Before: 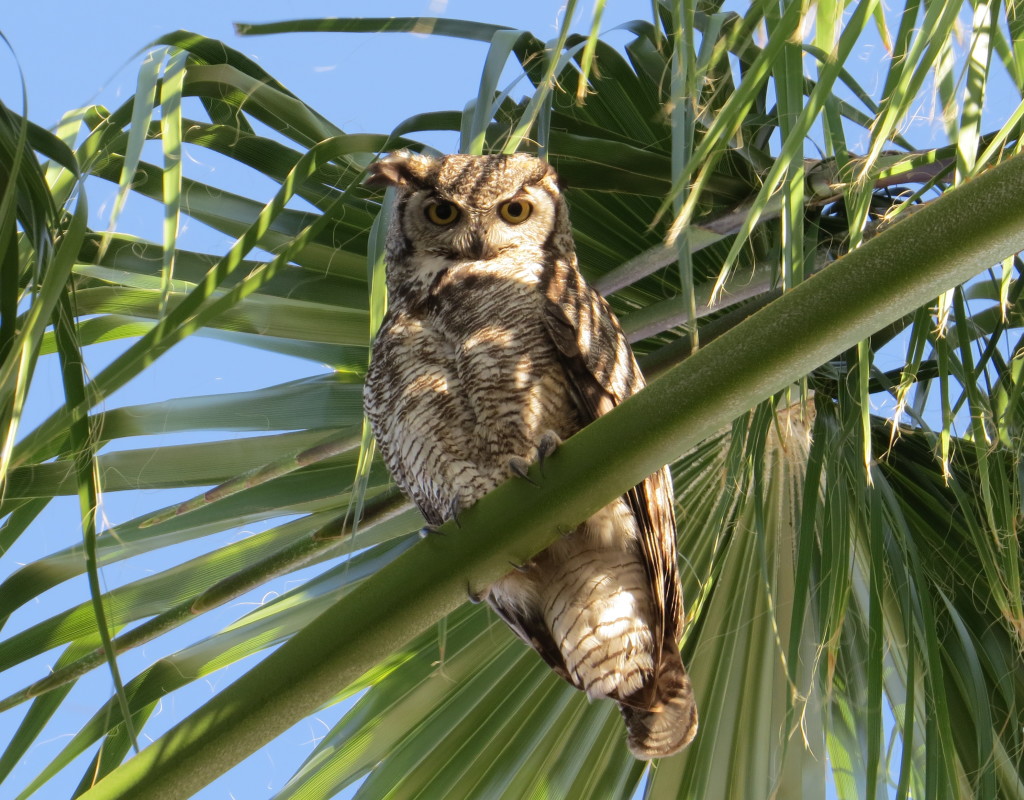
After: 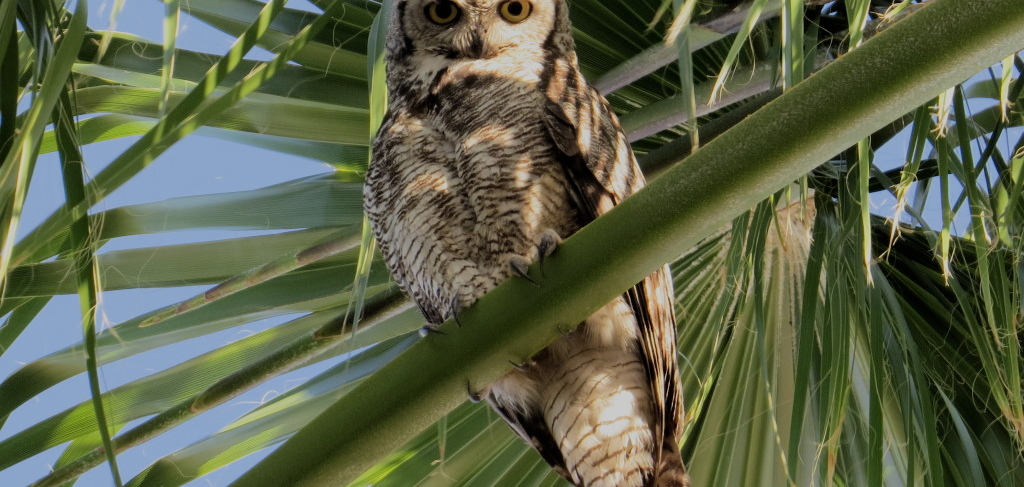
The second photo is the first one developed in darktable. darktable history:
crop and rotate: top 25.169%, bottom 13.932%
filmic rgb: middle gray luminance 29.86%, black relative exposure -9.02 EV, white relative exposure 7 EV, target black luminance 0%, hardness 2.94, latitude 2.25%, contrast 0.961, highlights saturation mix 6.06%, shadows ↔ highlights balance 11.41%
